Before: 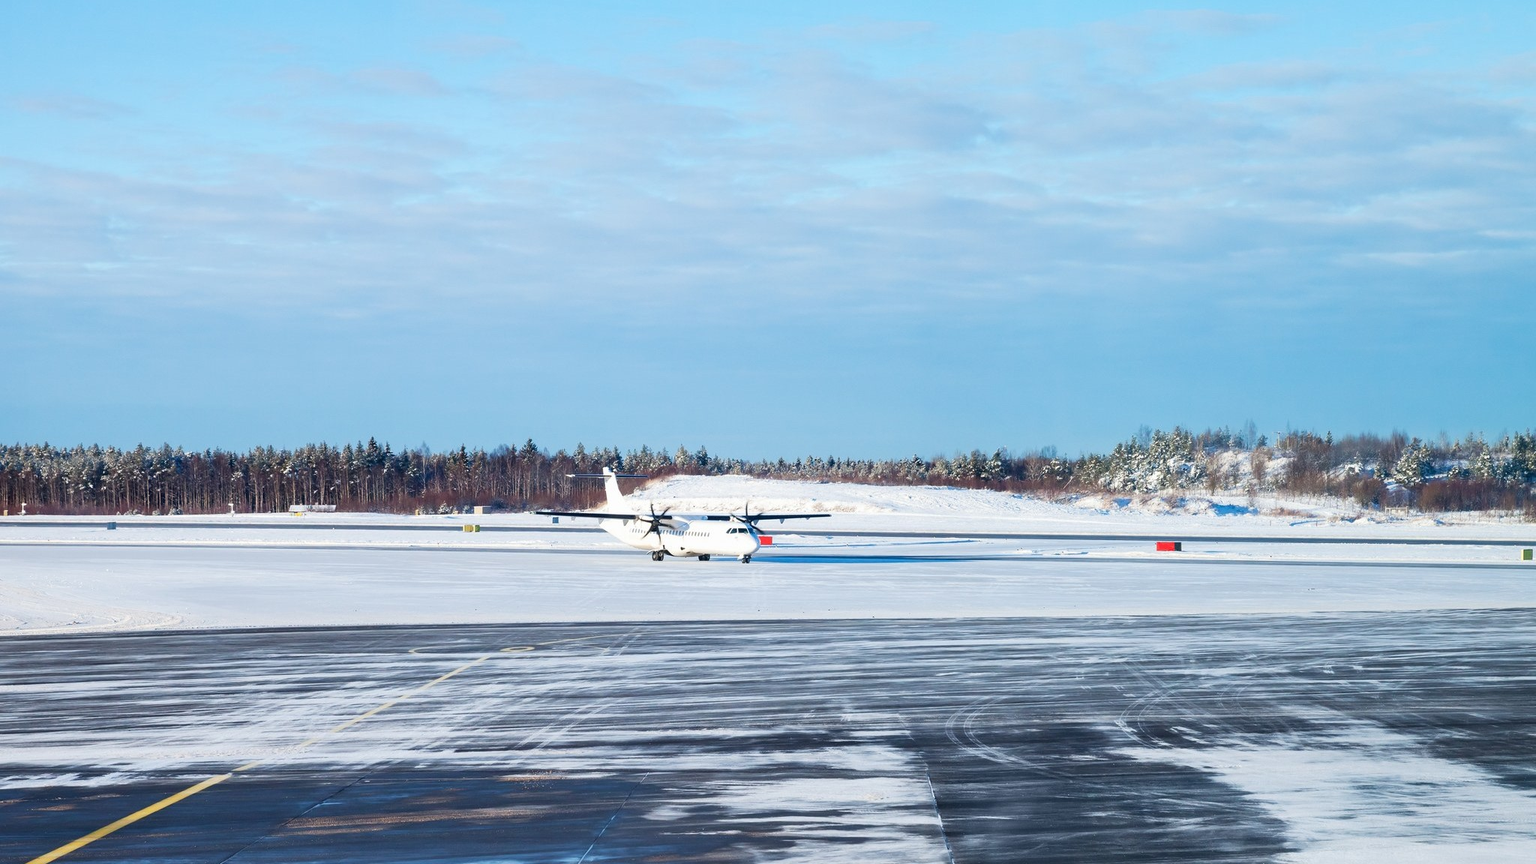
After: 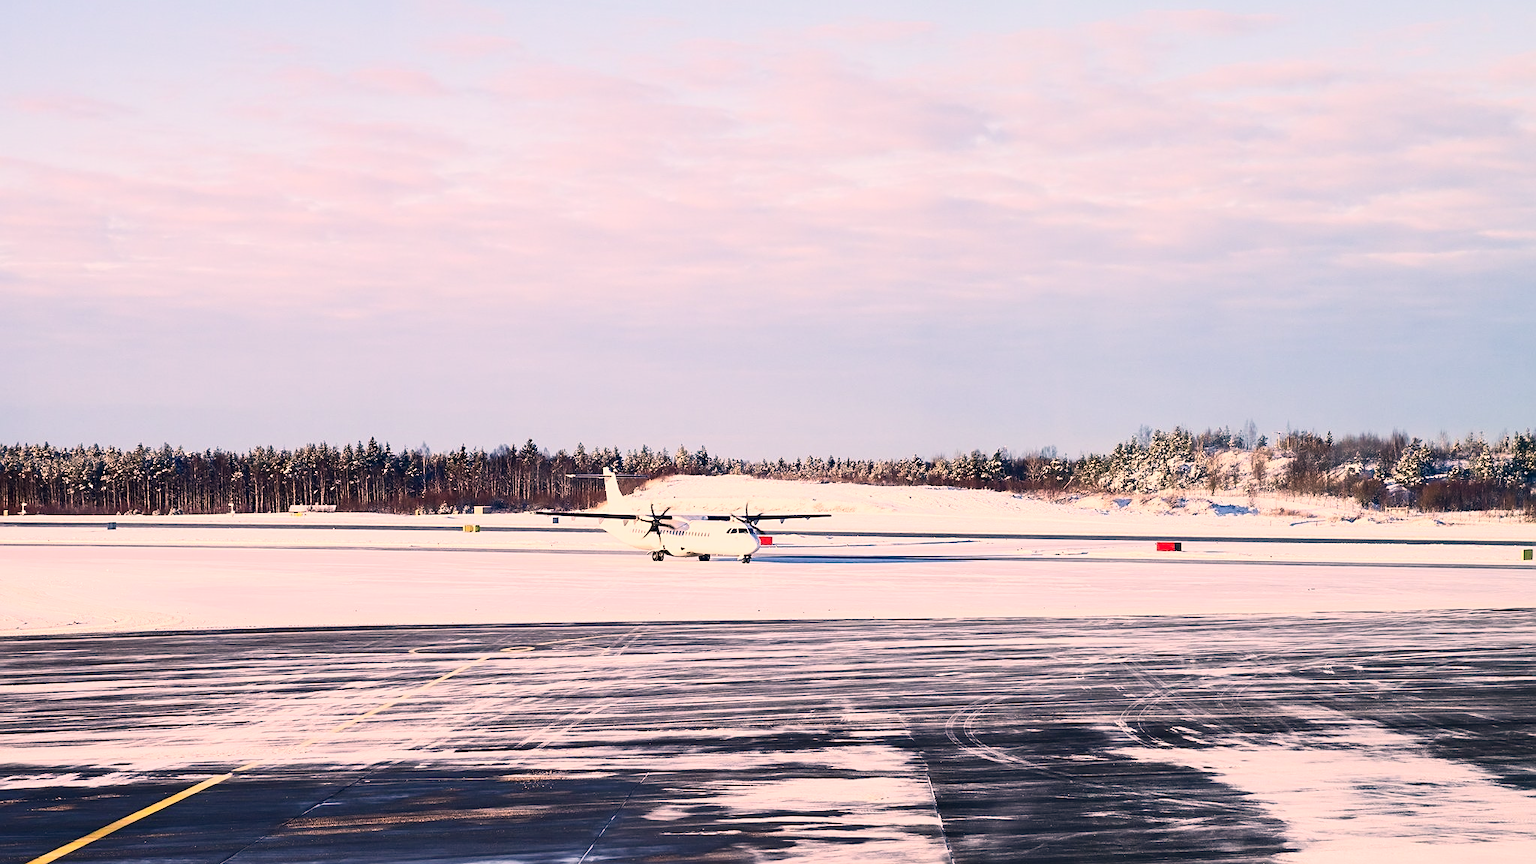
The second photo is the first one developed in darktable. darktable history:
contrast brightness saturation: contrast 0.28
color correction: highlights a* 21.16, highlights b* 19.61
sharpen: on, module defaults
